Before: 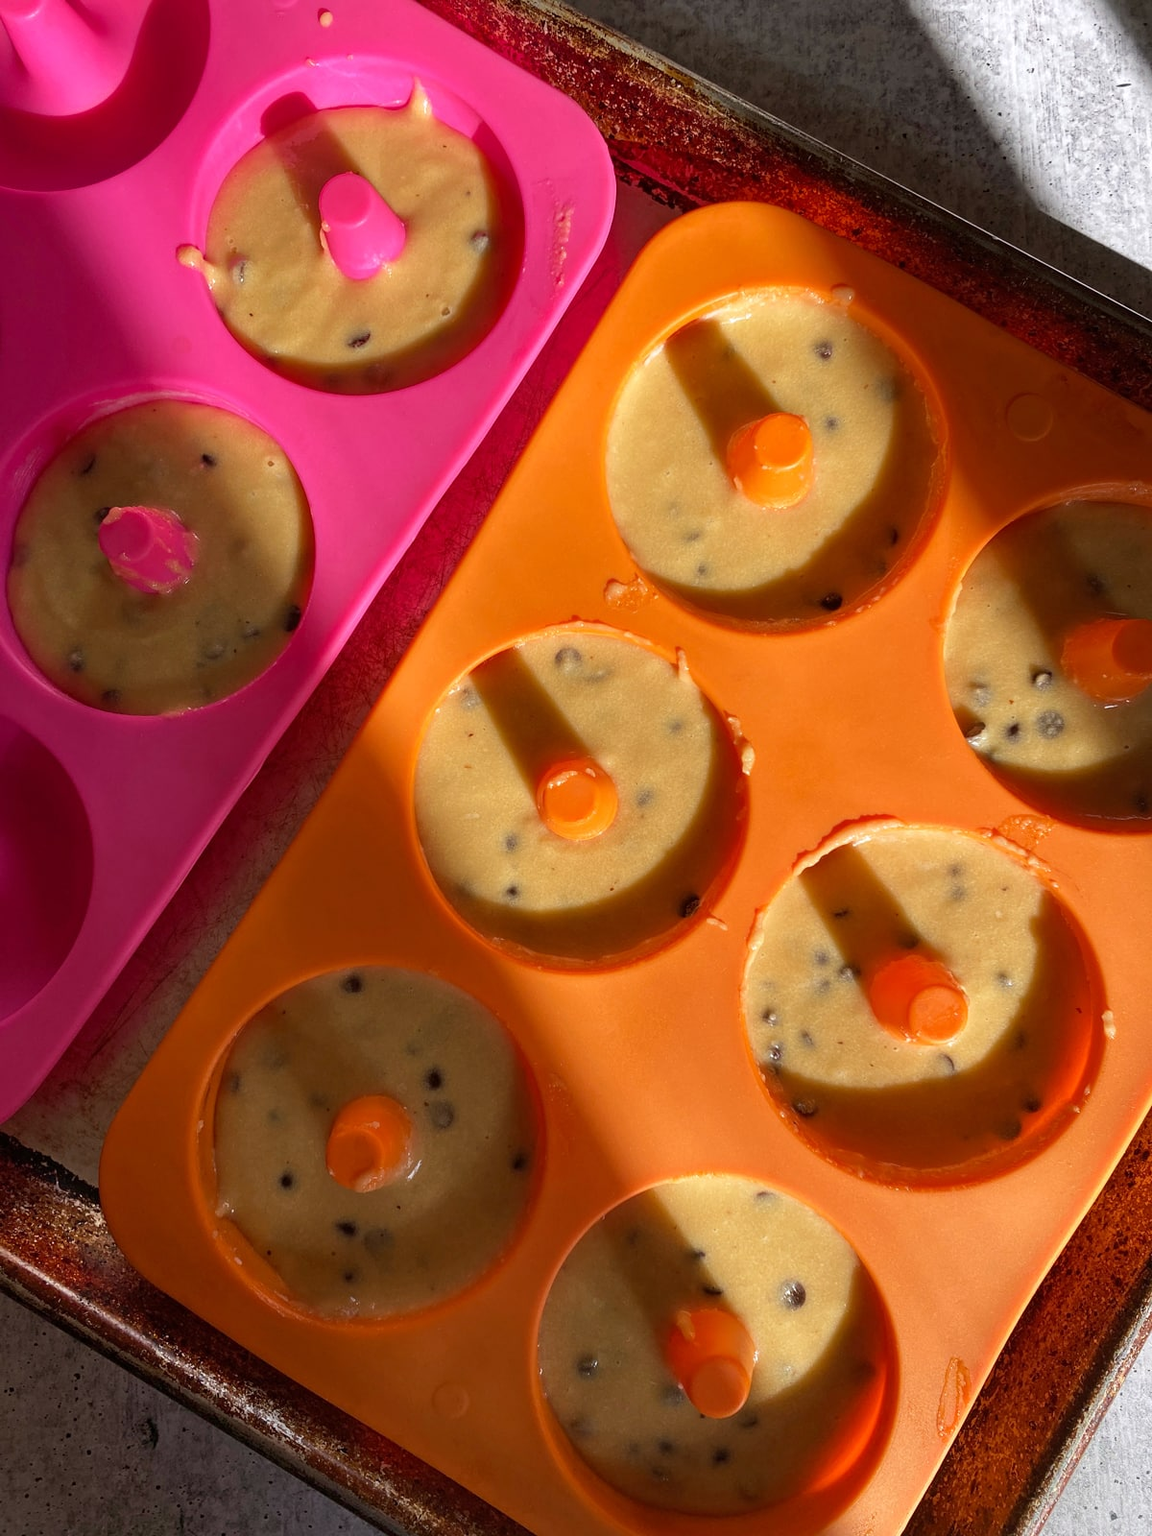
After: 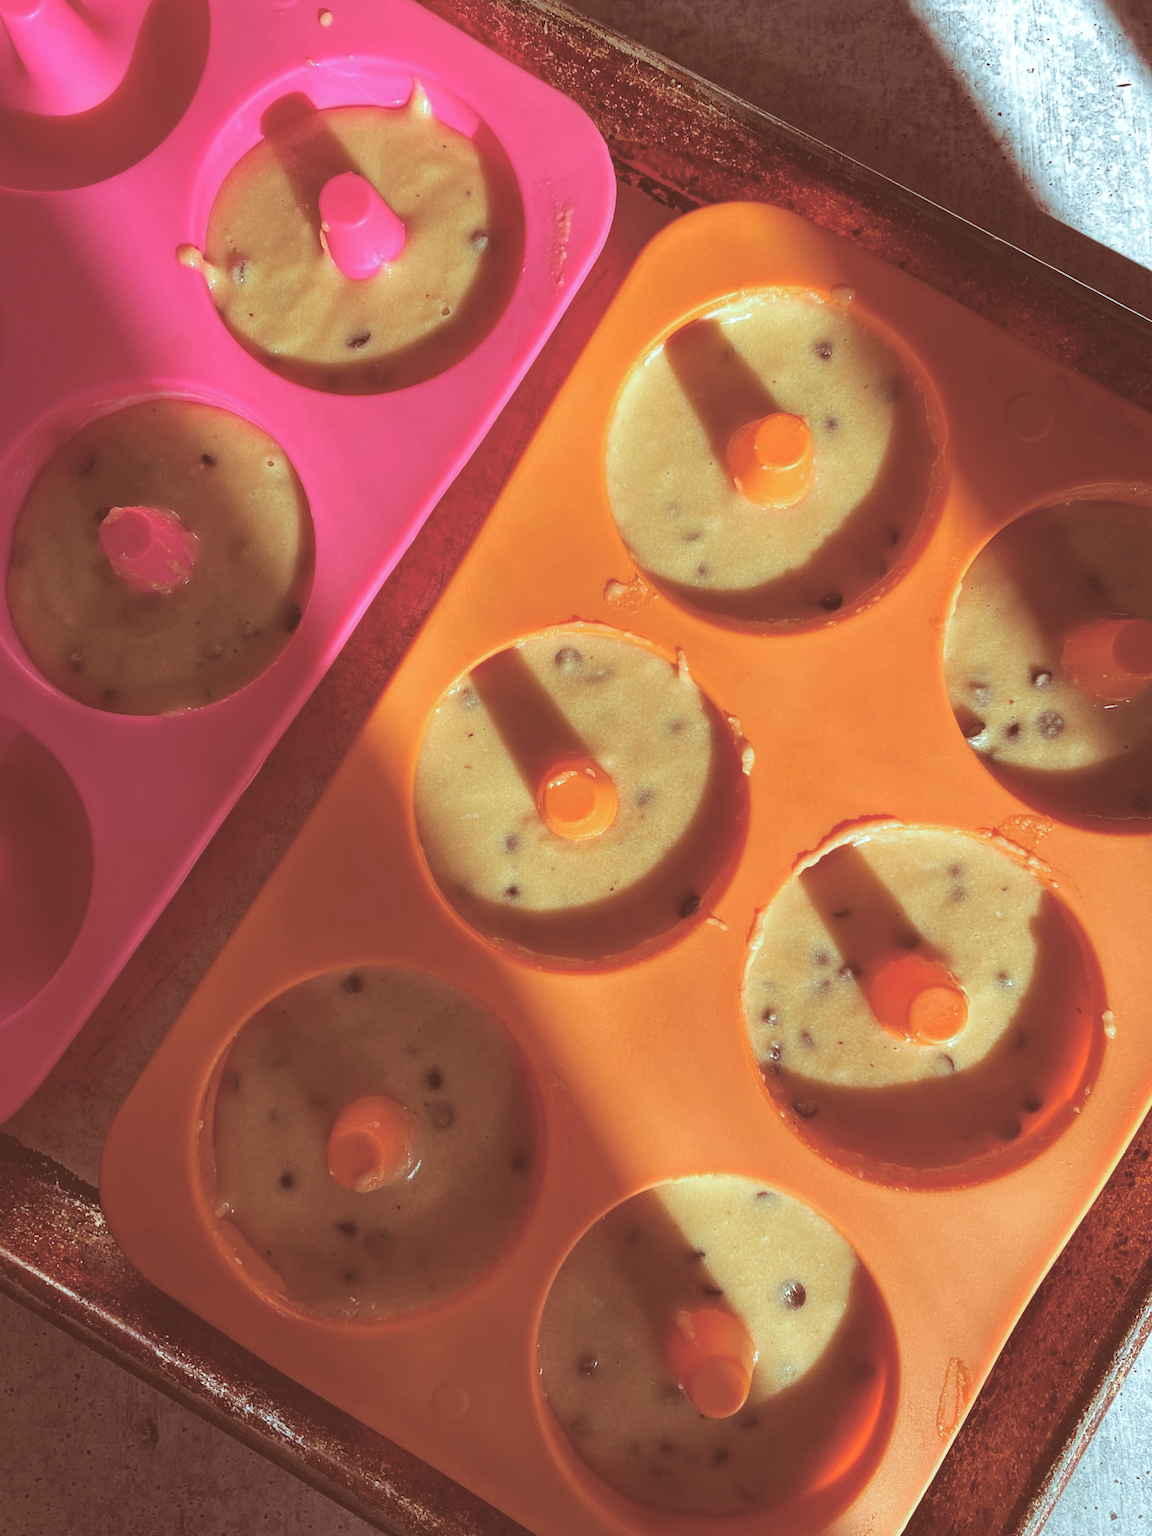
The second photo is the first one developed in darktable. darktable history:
exposure: black level correction -0.041, exposure 0.064 EV, compensate highlight preservation false
split-toning: on, module defaults
color correction: highlights a* -14.62, highlights b* -16.22, shadows a* 10.12, shadows b* 29.4
